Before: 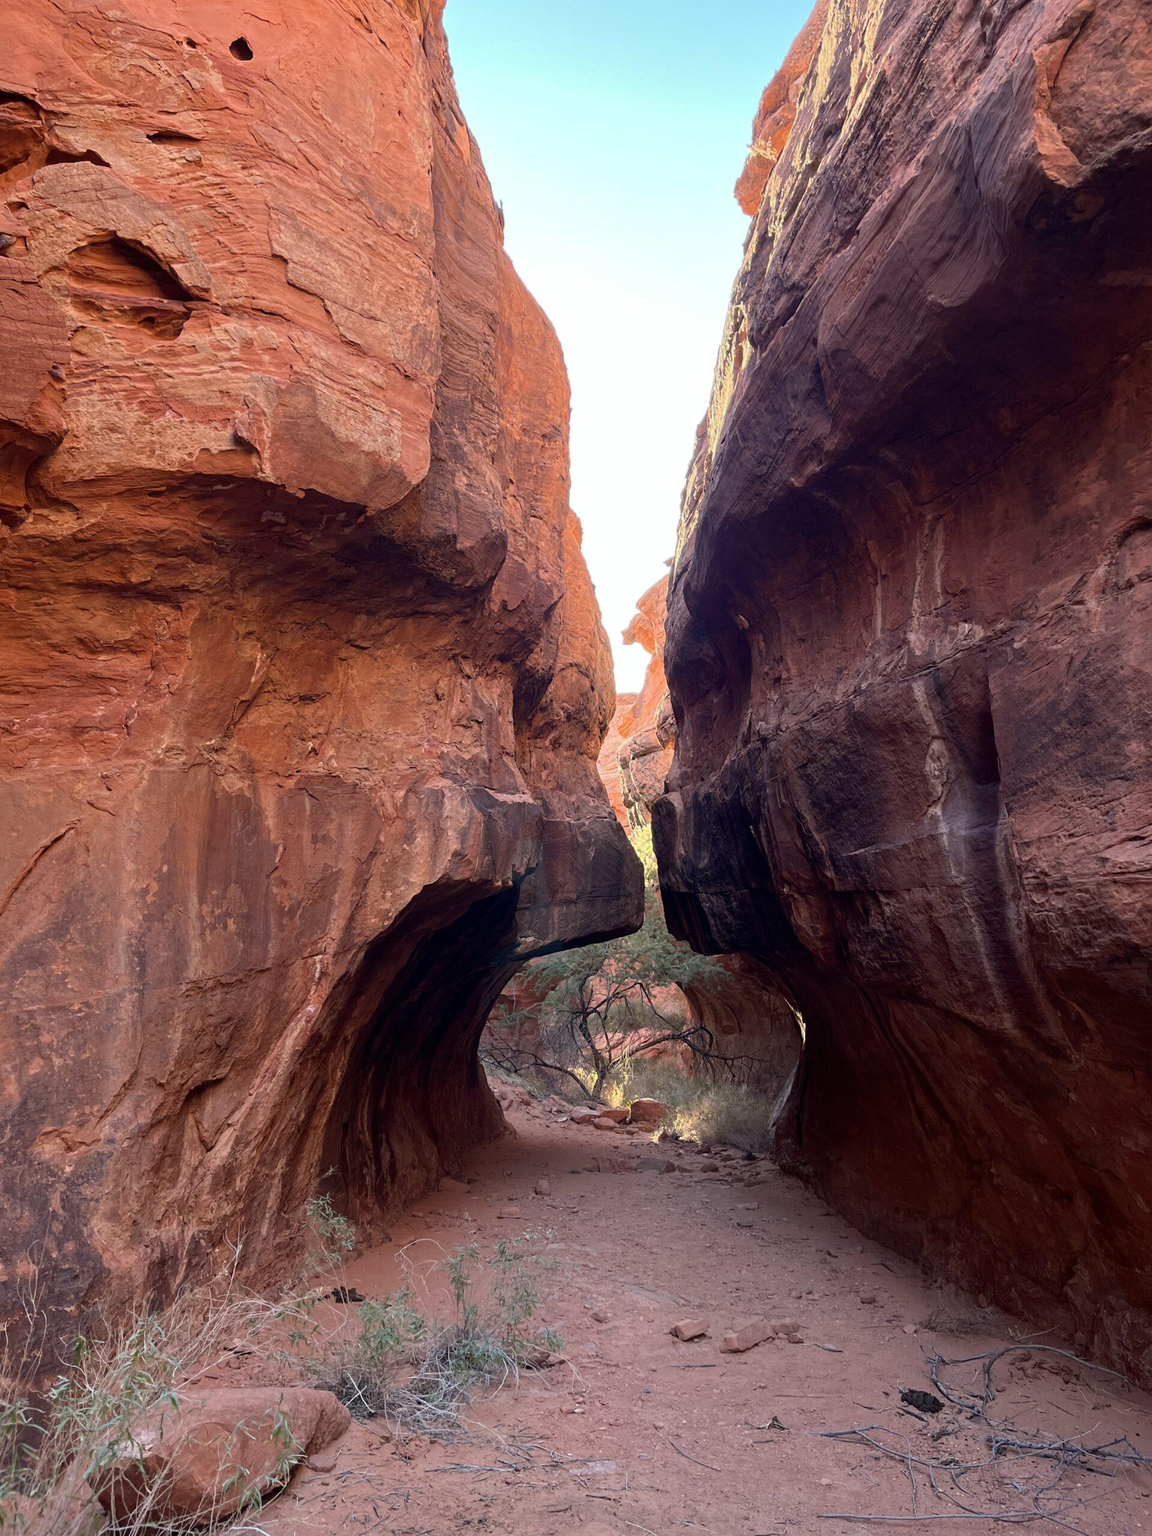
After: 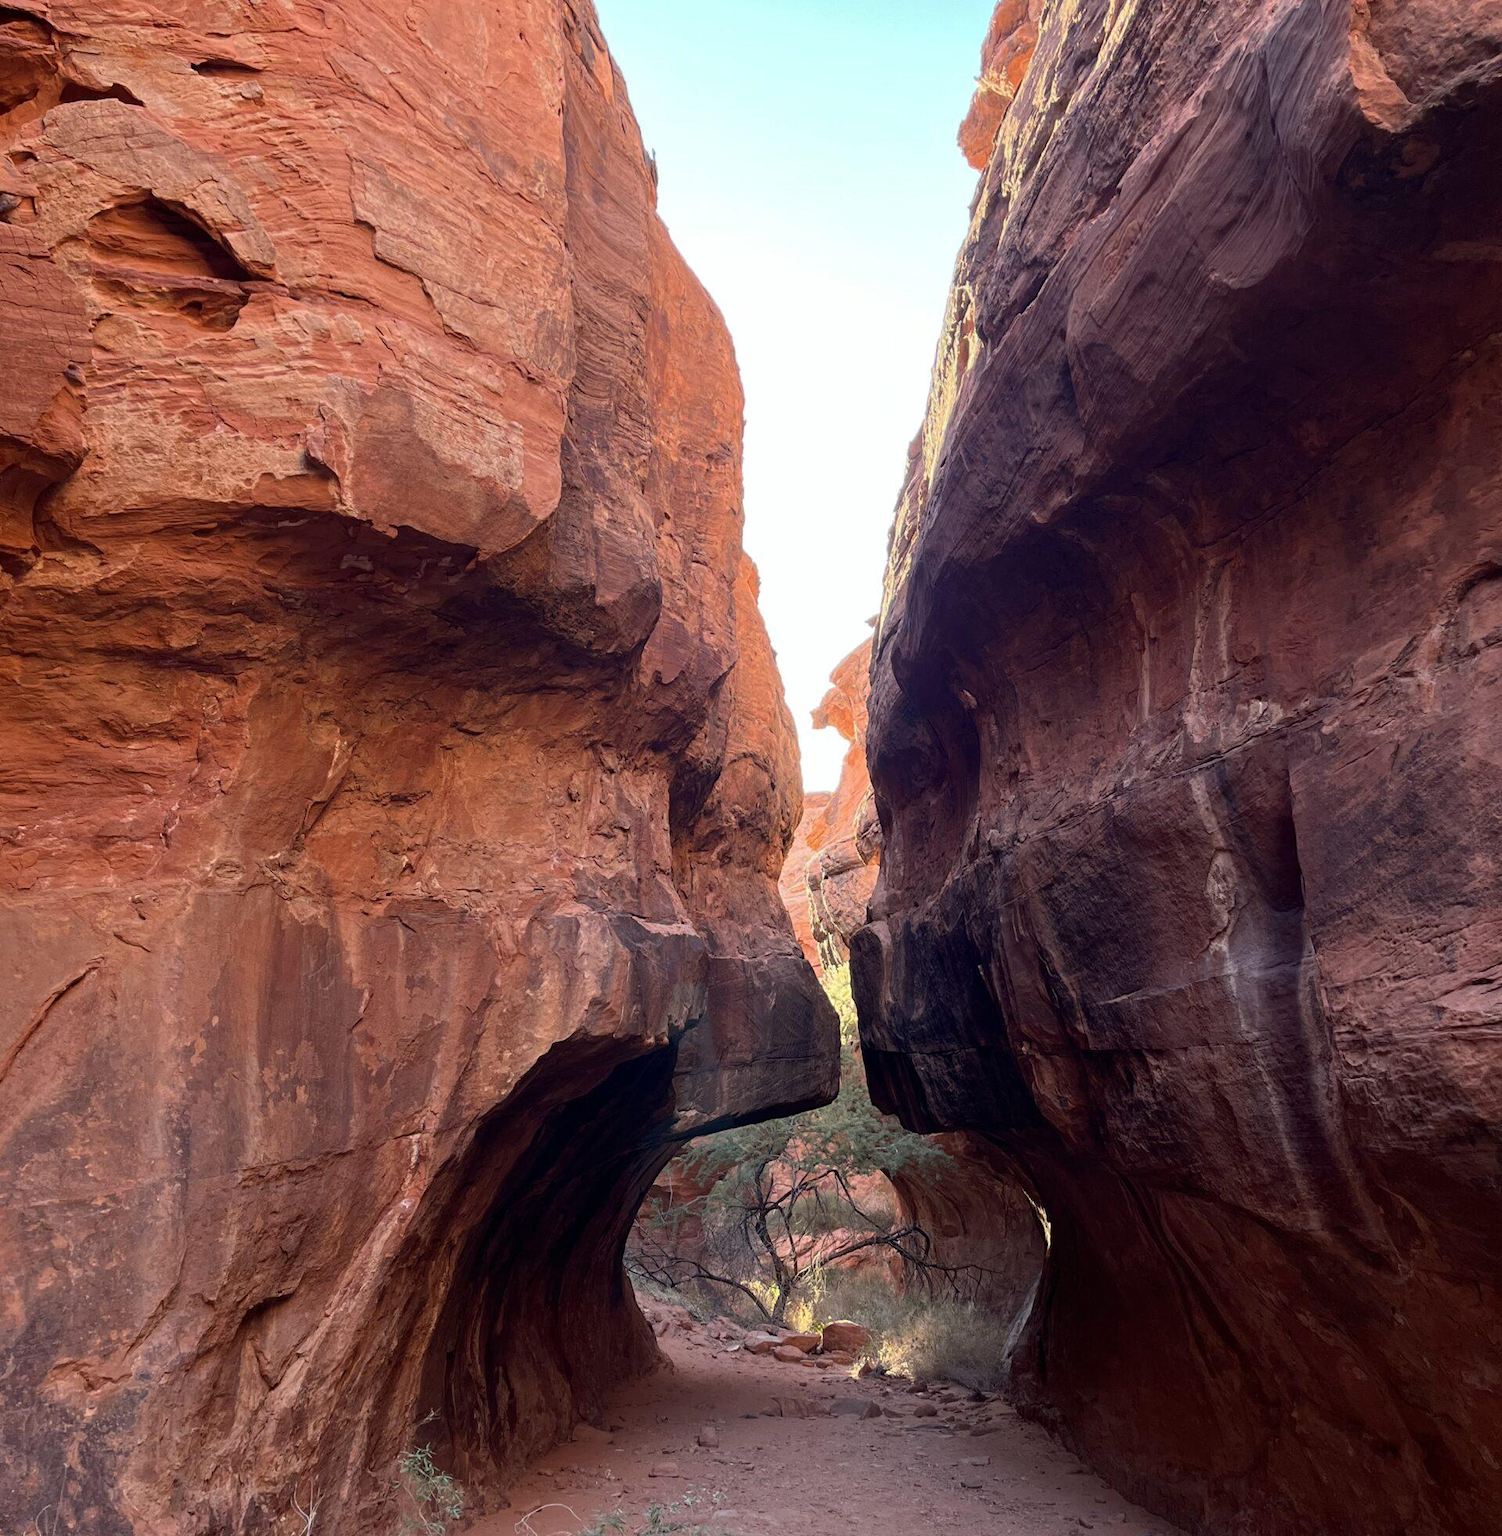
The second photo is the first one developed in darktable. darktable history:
crop: top 5.608%, bottom 17.707%
